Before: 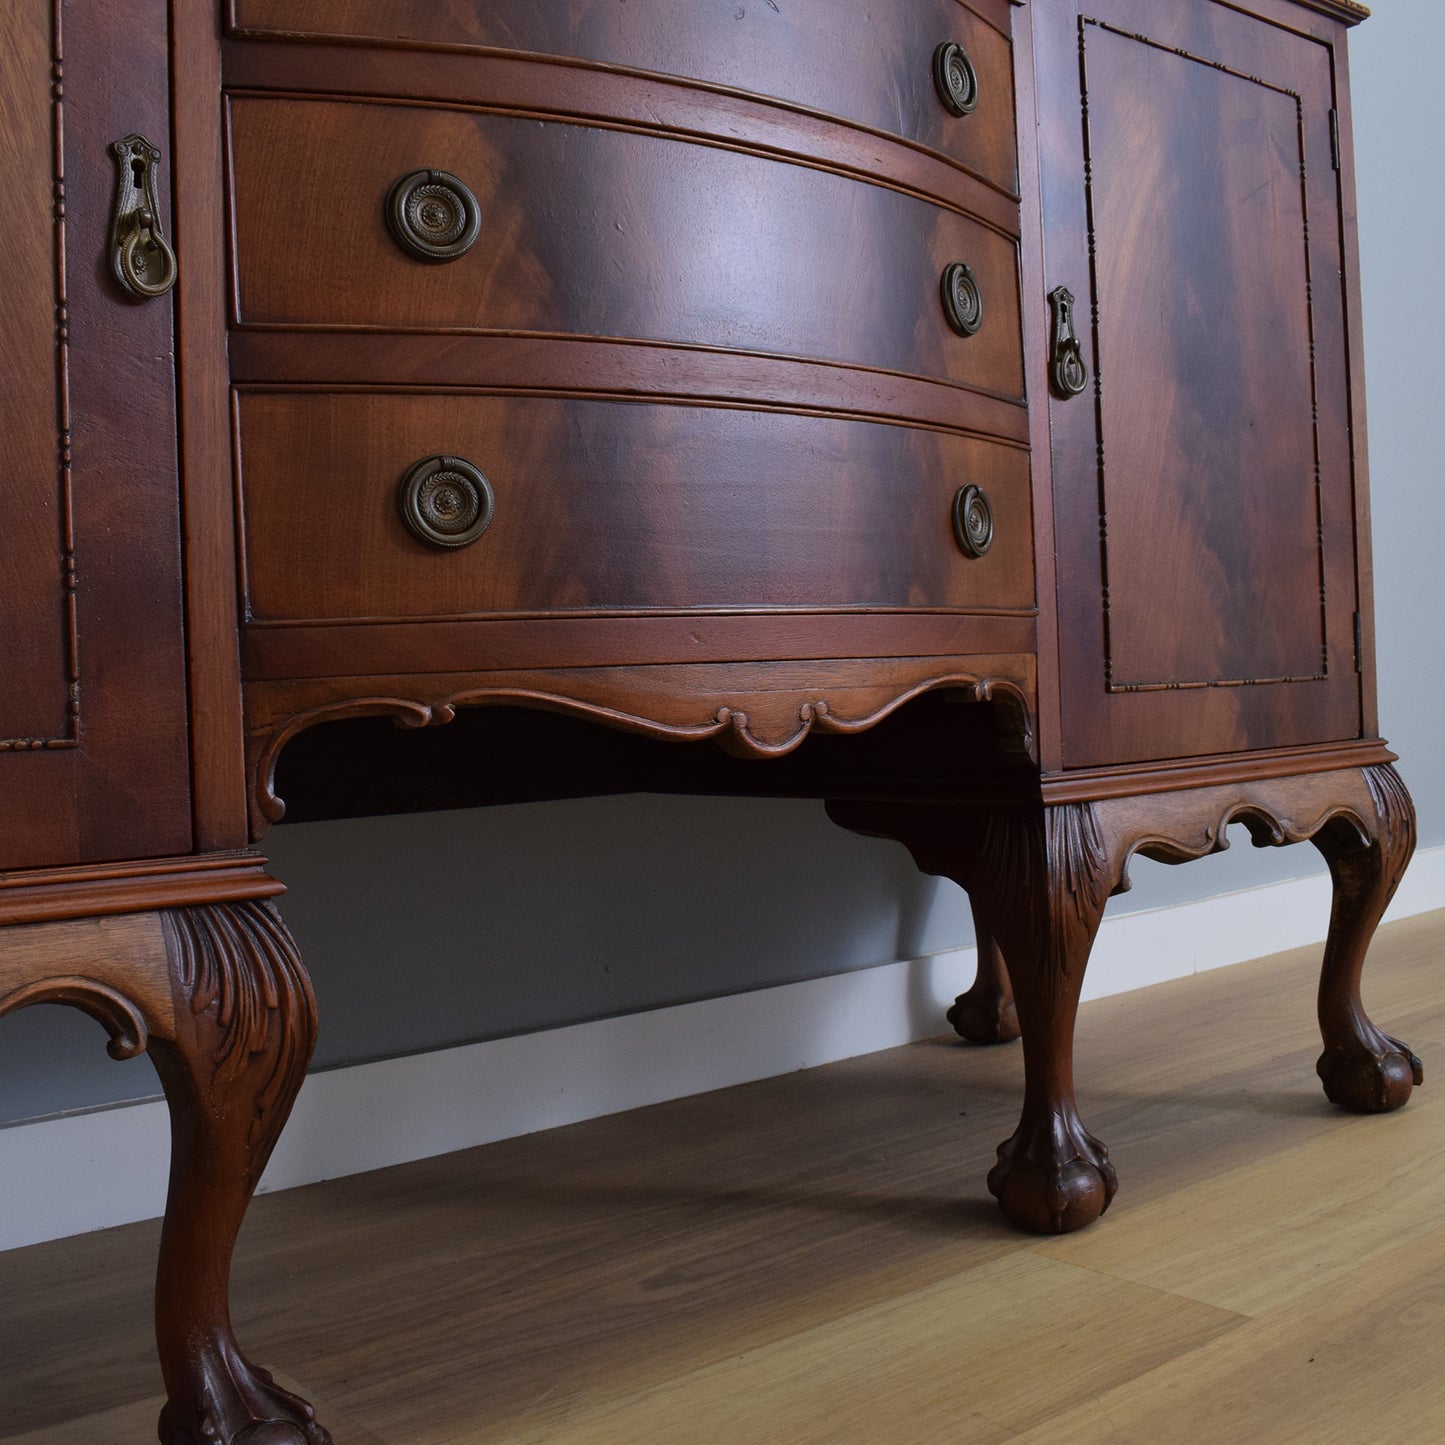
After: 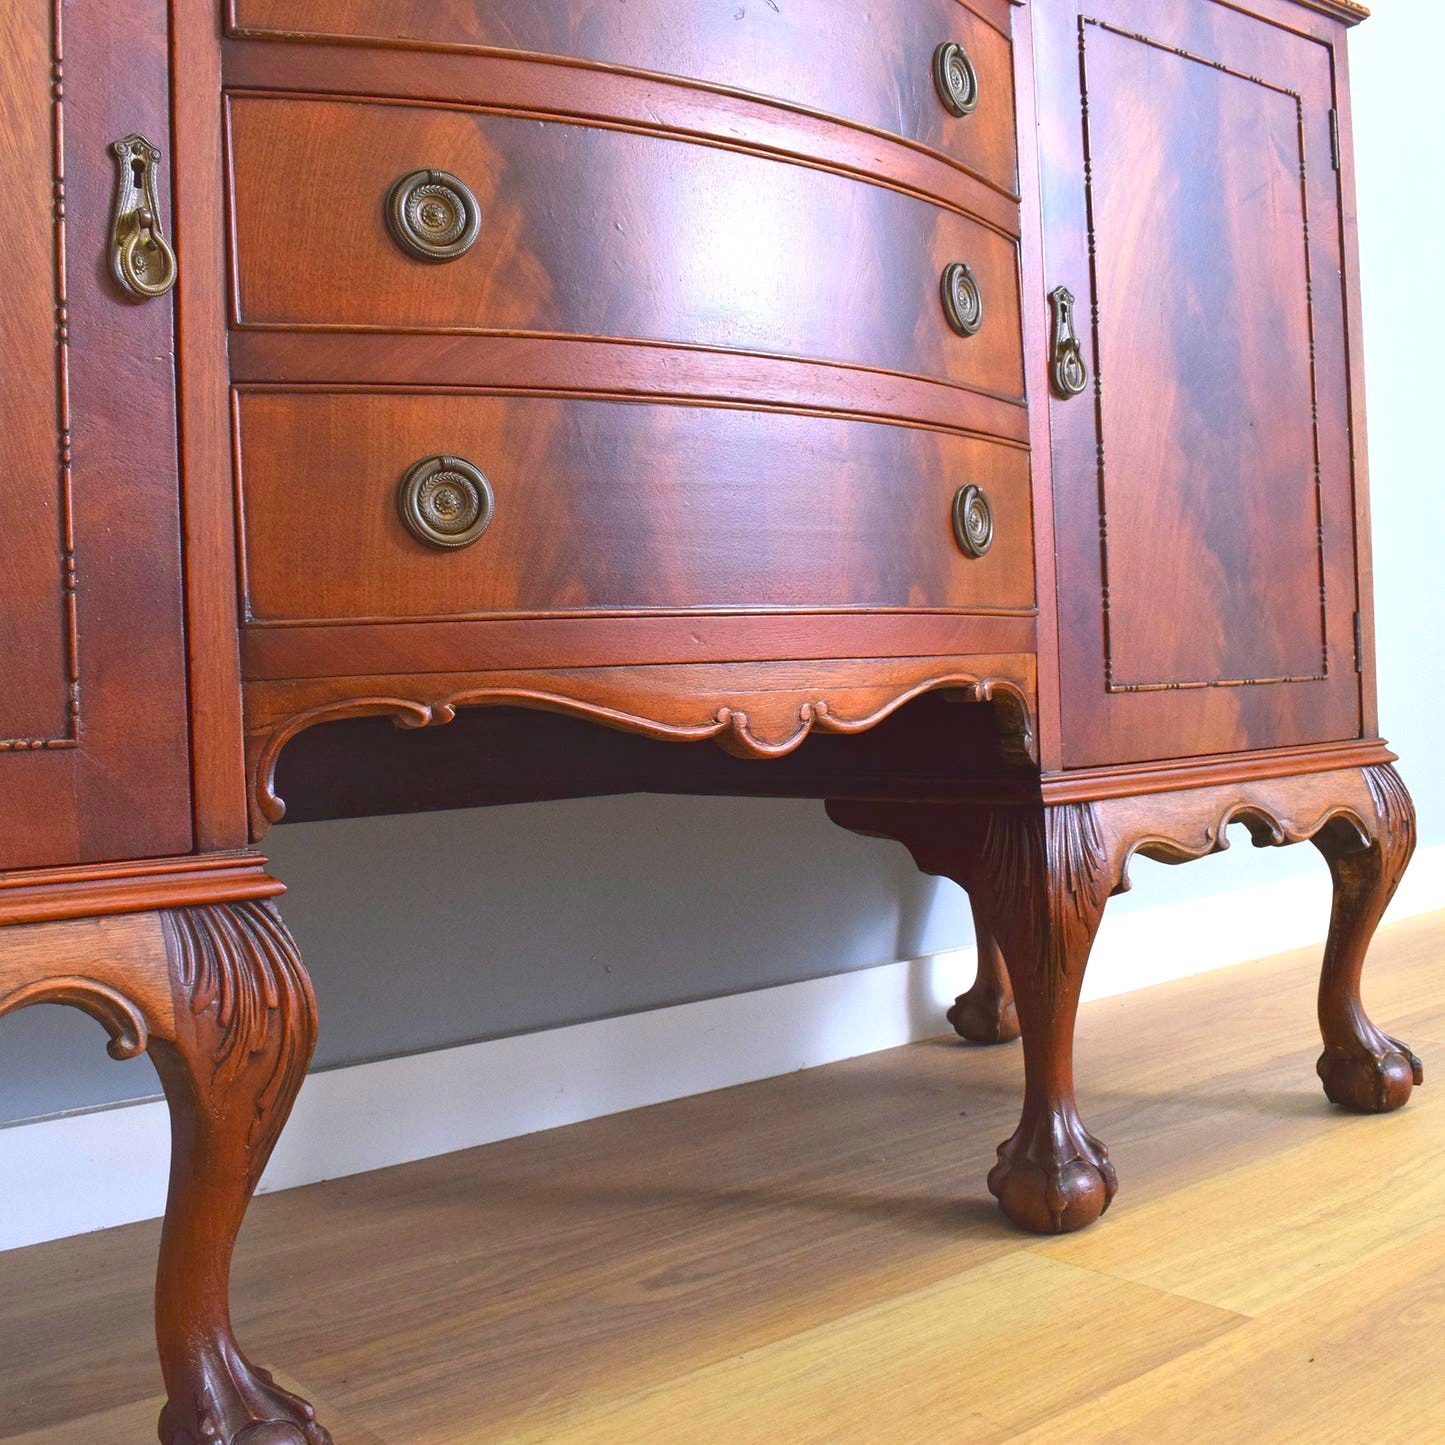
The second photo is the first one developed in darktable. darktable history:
exposure: black level correction 0.001, exposure 1.853 EV, compensate exposure bias true, compensate highlight preservation false
contrast equalizer: octaves 7, y [[0.579, 0.58, 0.505, 0.5, 0.5, 0.5], [0.5 ×6], [0.5 ×6], [0 ×6], [0 ×6]], mix -0.983
contrast brightness saturation: contrast -0.203, saturation 0.187
